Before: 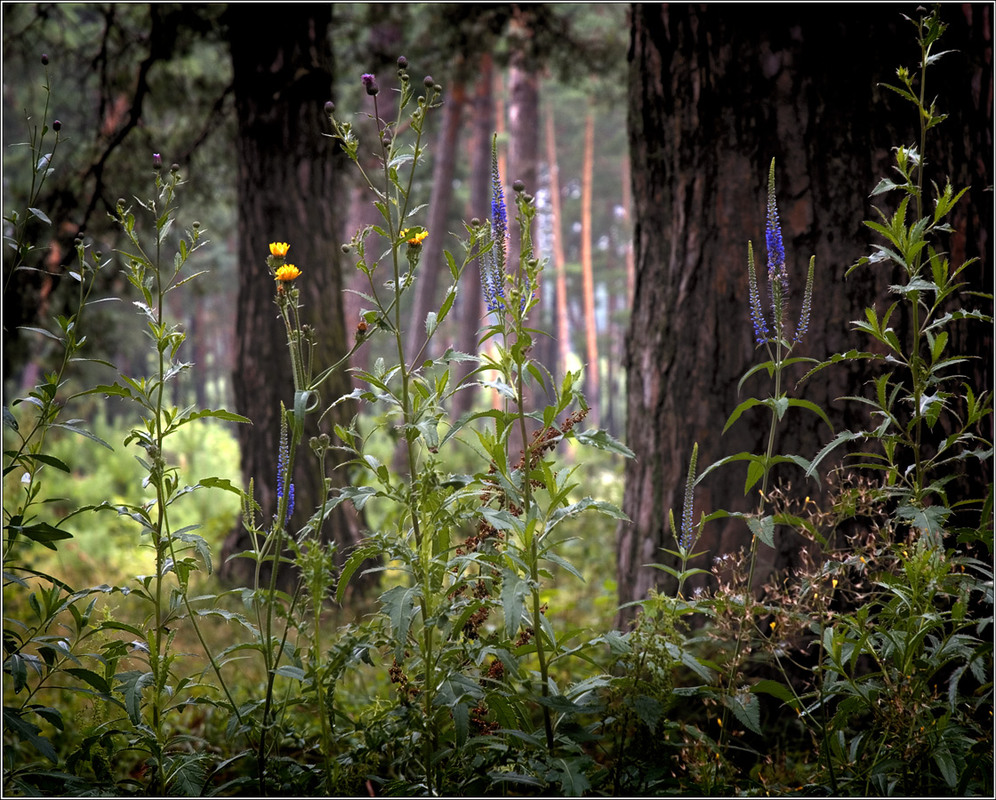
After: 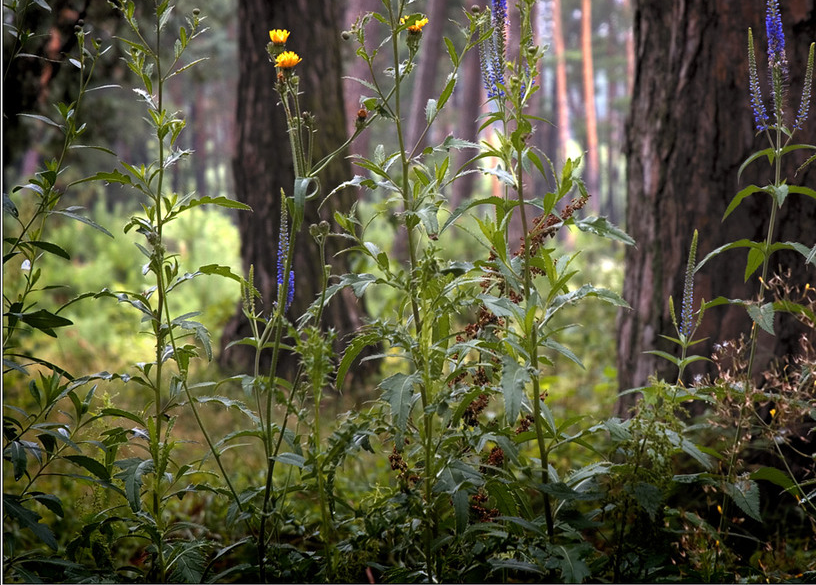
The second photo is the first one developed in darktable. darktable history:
crop: top 26.746%, right 18.05%
